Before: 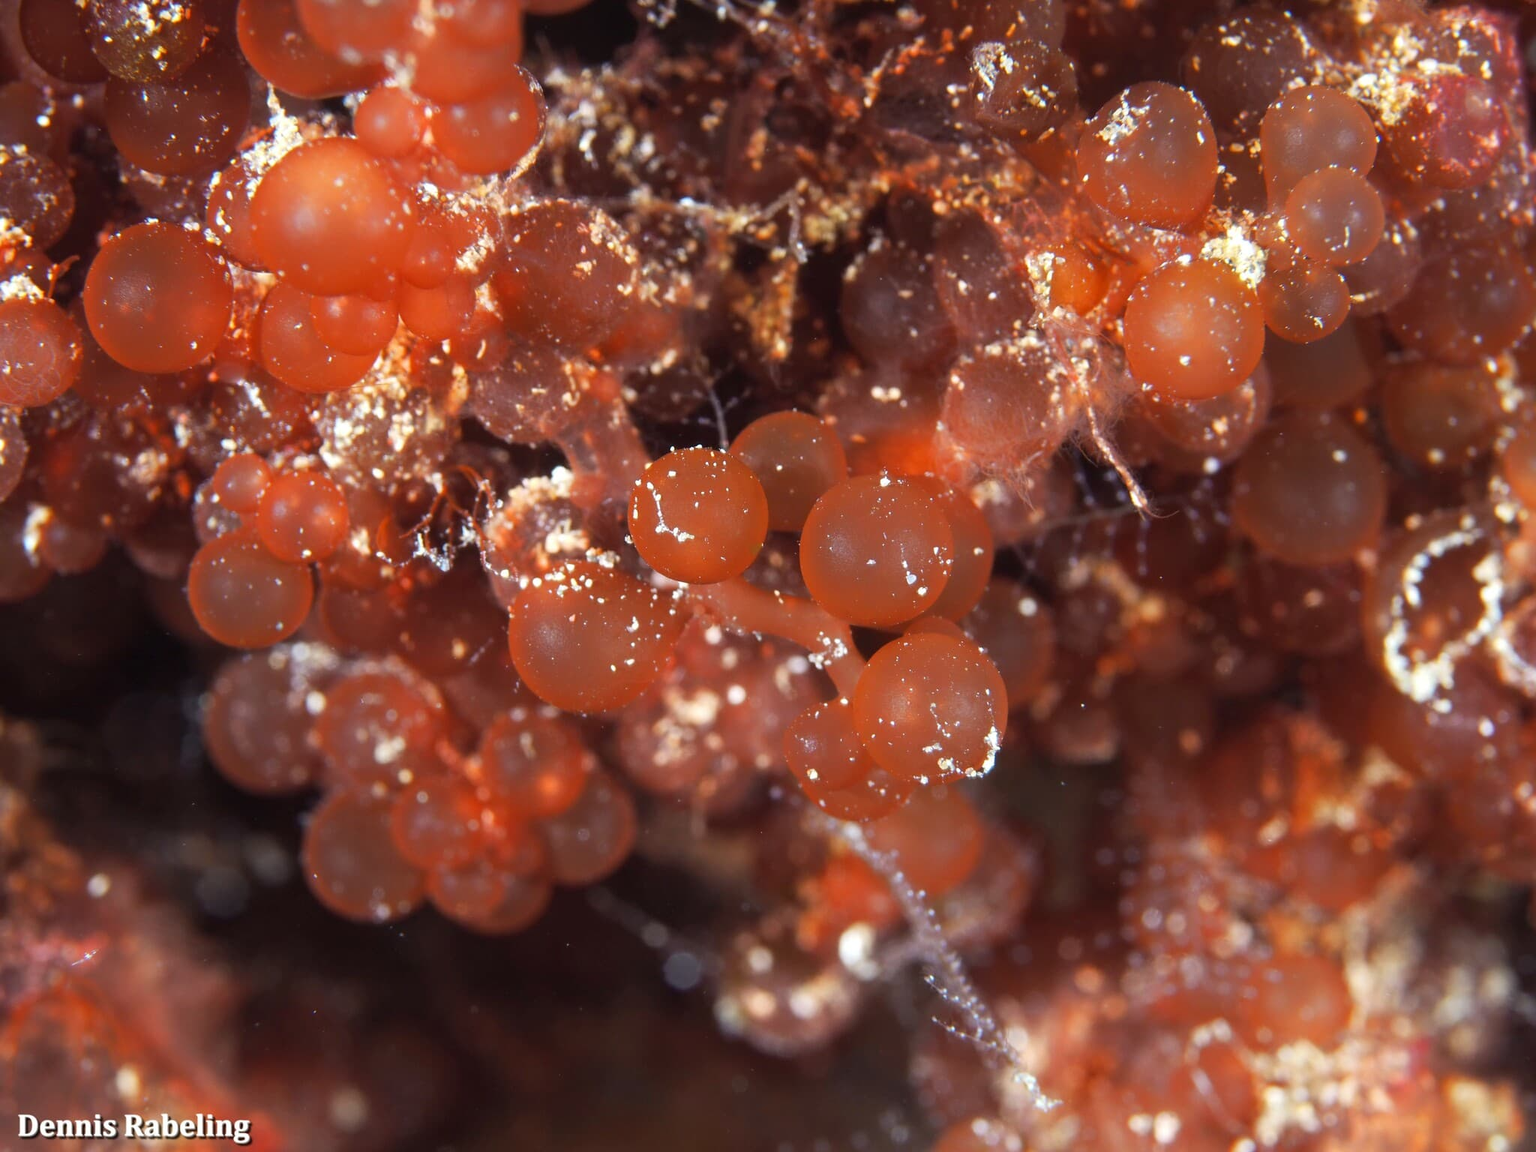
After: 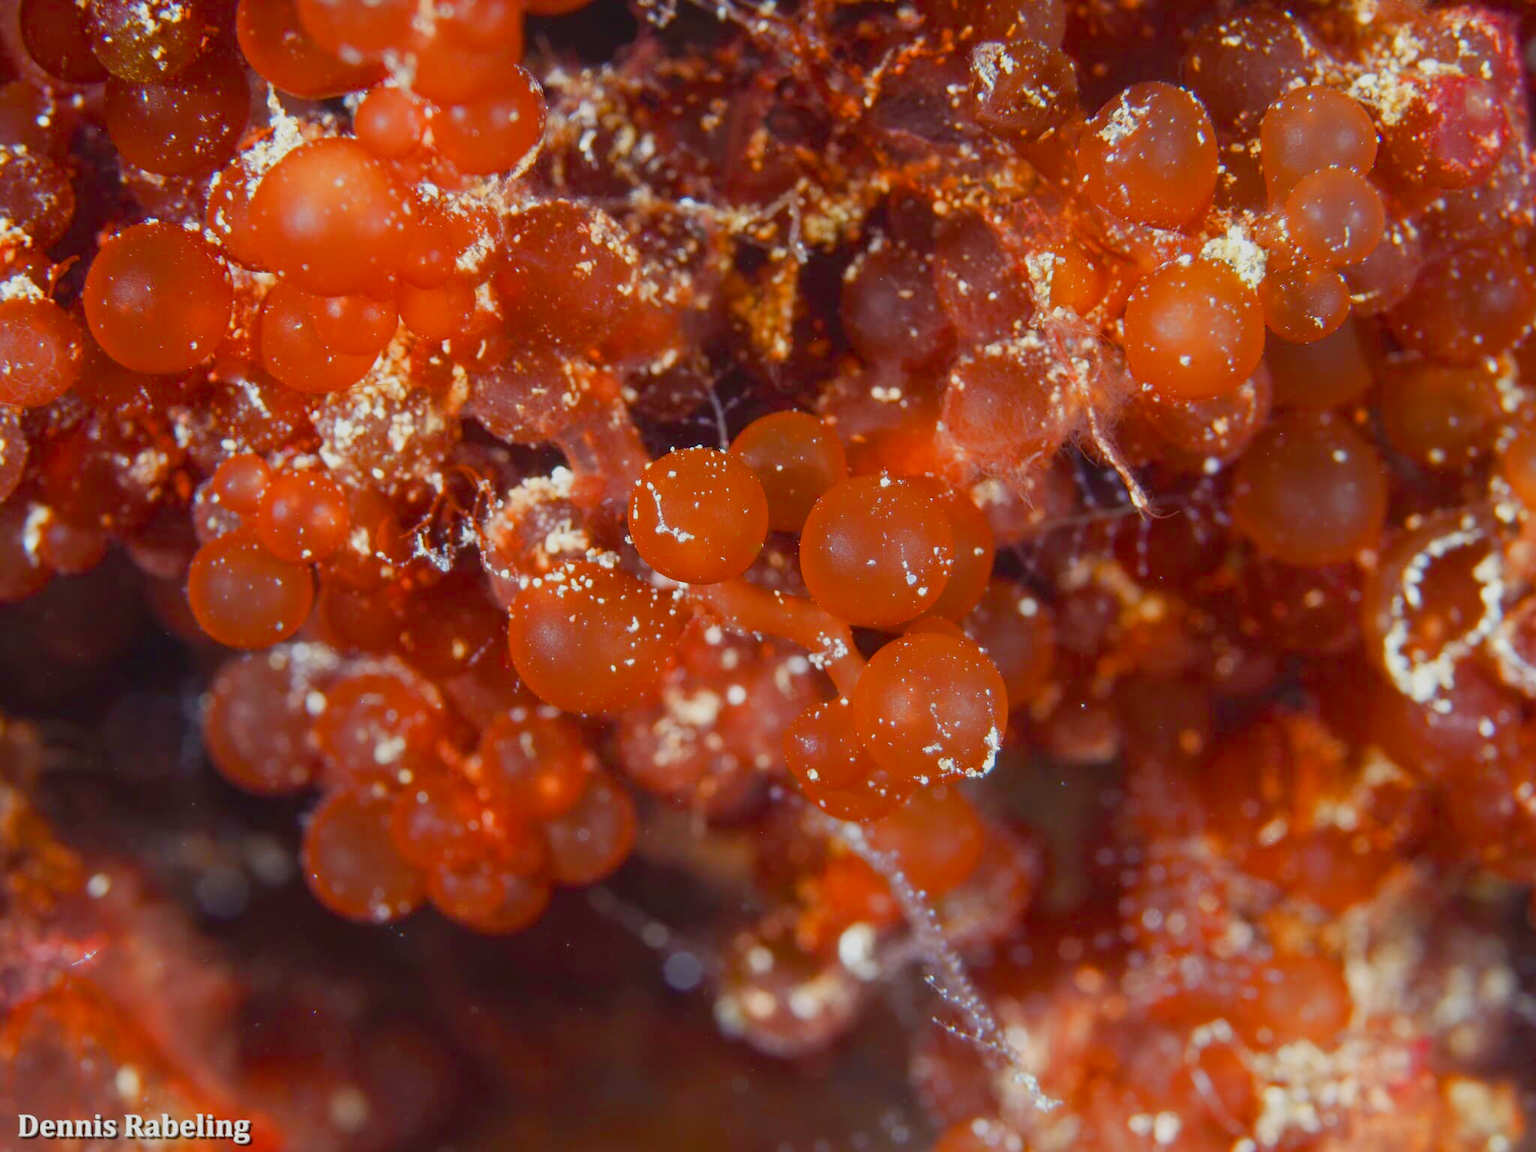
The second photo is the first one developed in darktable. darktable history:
color balance rgb: perceptual saturation grading › global saturation 20%, perceptual saturation grading › highlights -25.573%, perceptual saturation grading › shadows 49.836%, contrast -20.216%
